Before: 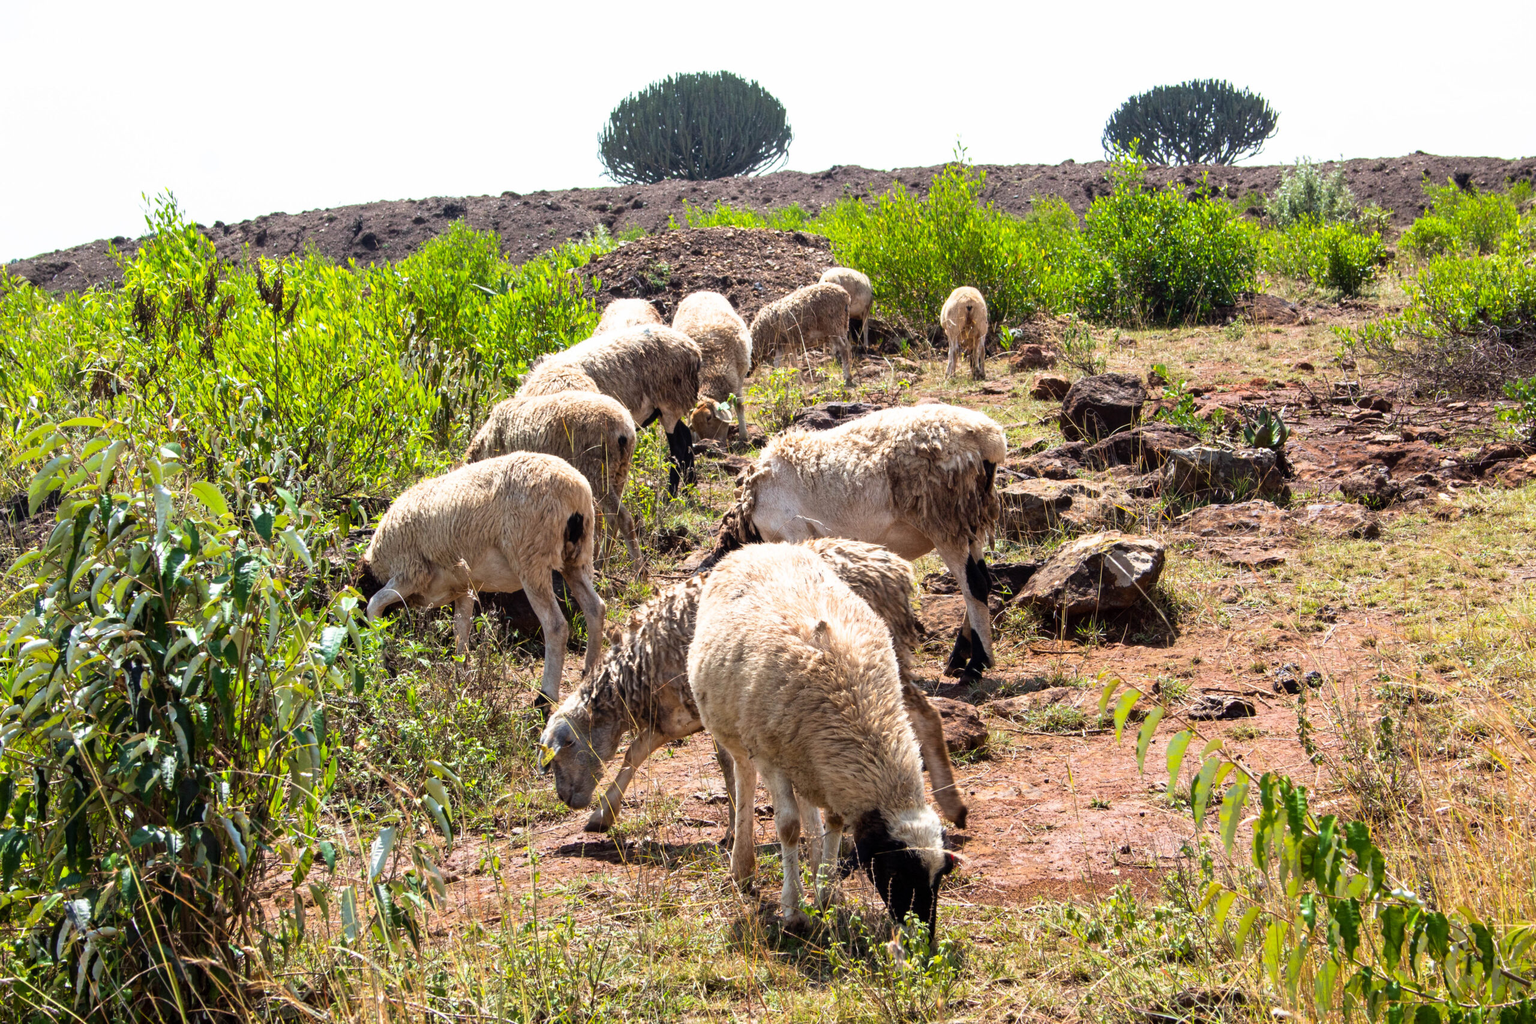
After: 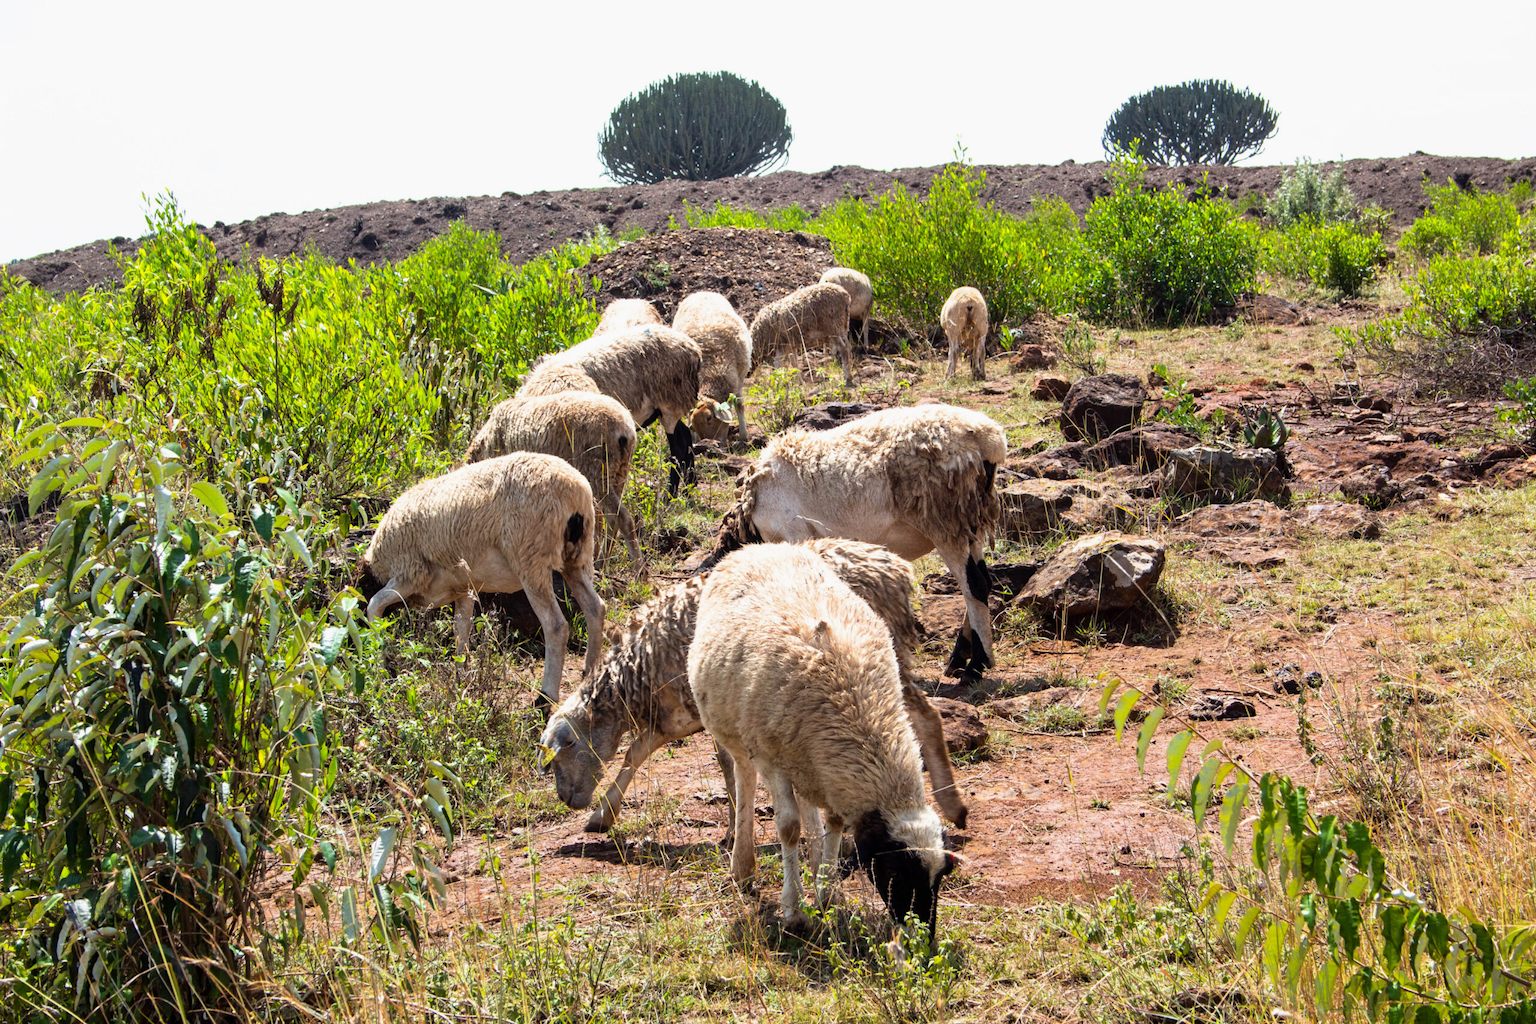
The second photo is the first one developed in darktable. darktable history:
exposure: exposure -0.068 EV, compensate highlight preservation false
